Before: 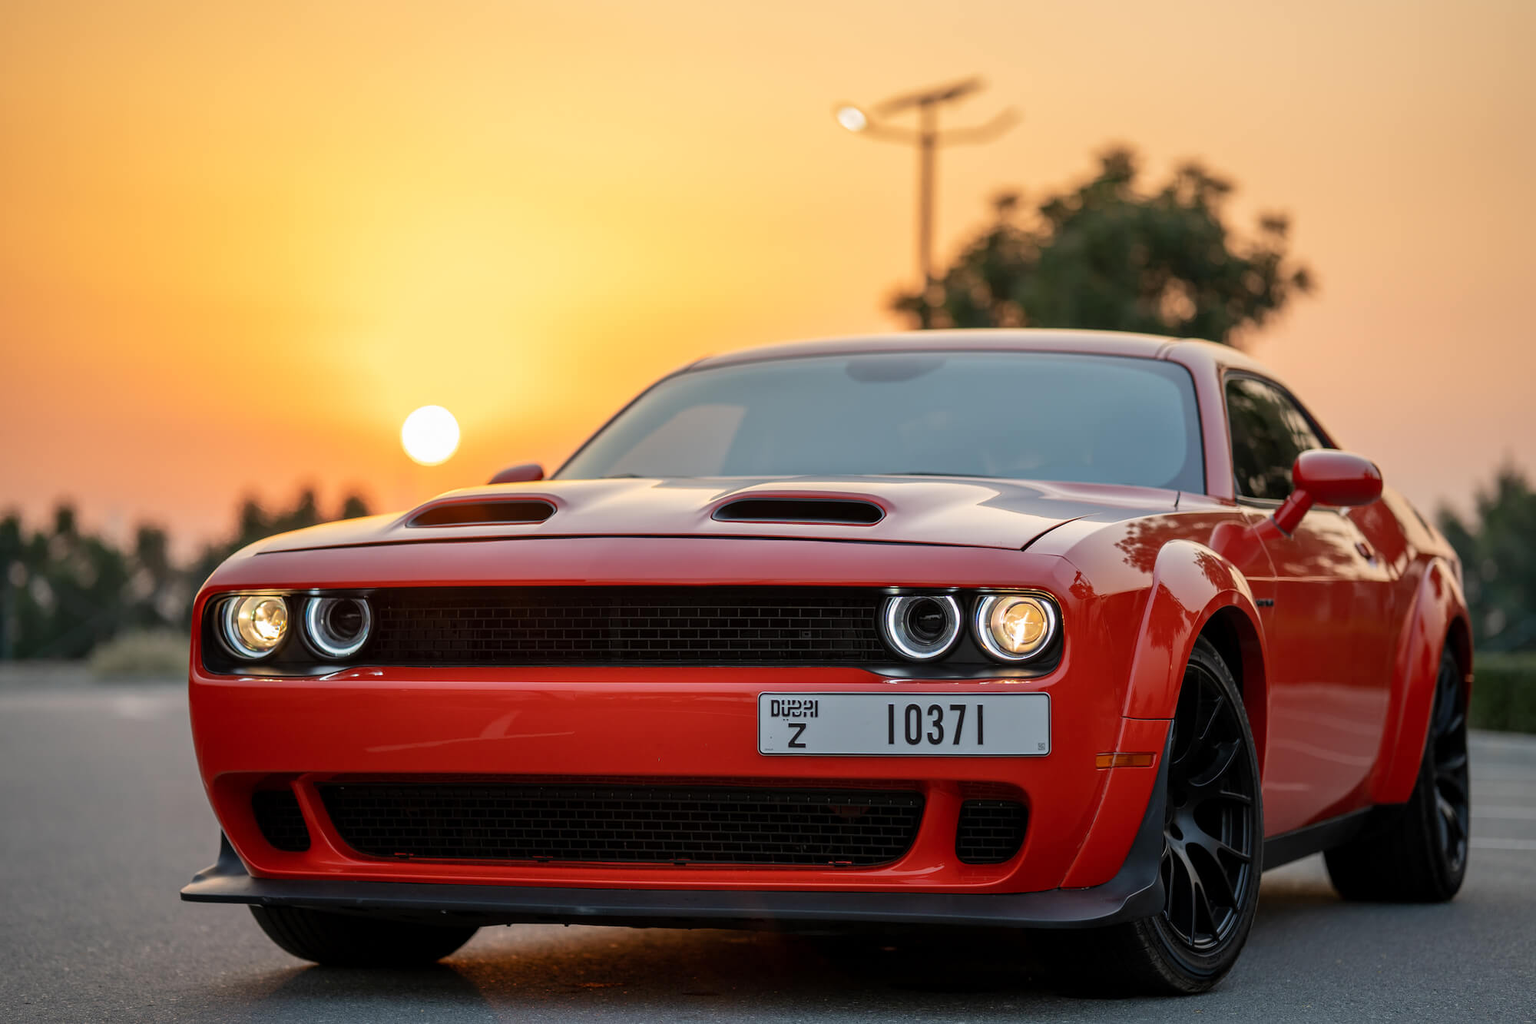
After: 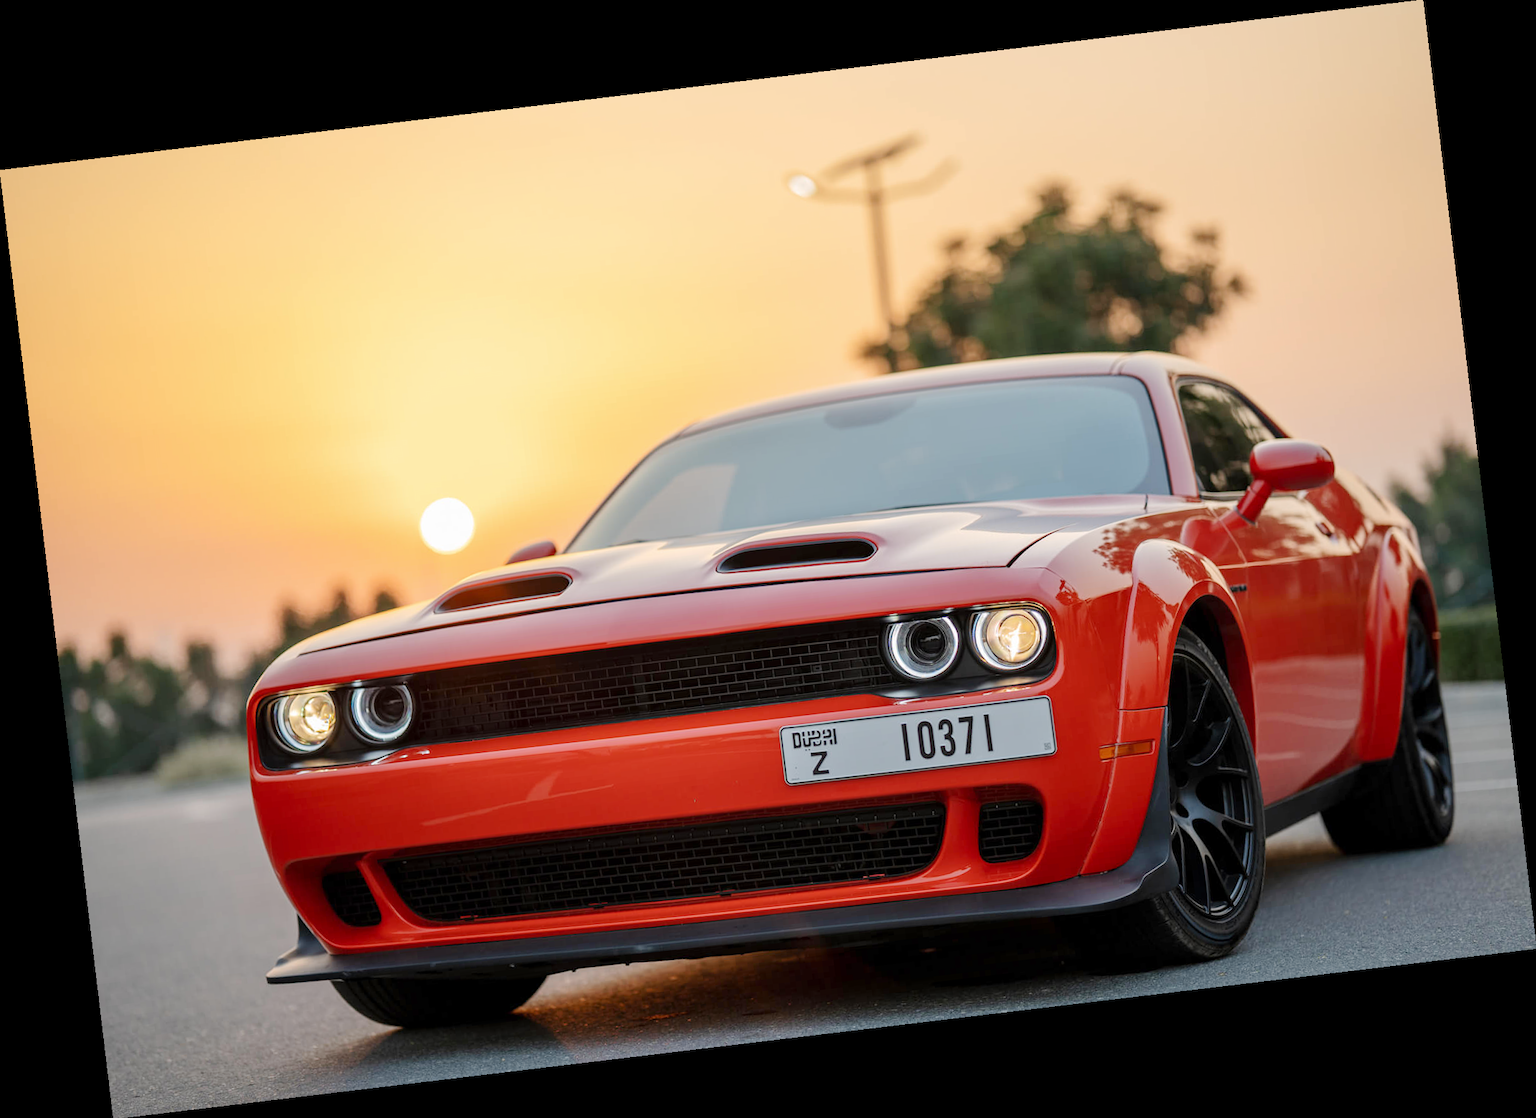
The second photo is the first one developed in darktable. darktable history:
base curve: curves: ch0 [(0, 0) (0.158, 0.273) (0.879, 0.895) (1, 1)], preserve colors none
rotate and perspective: rotation -6.83°, automatic cropping off
